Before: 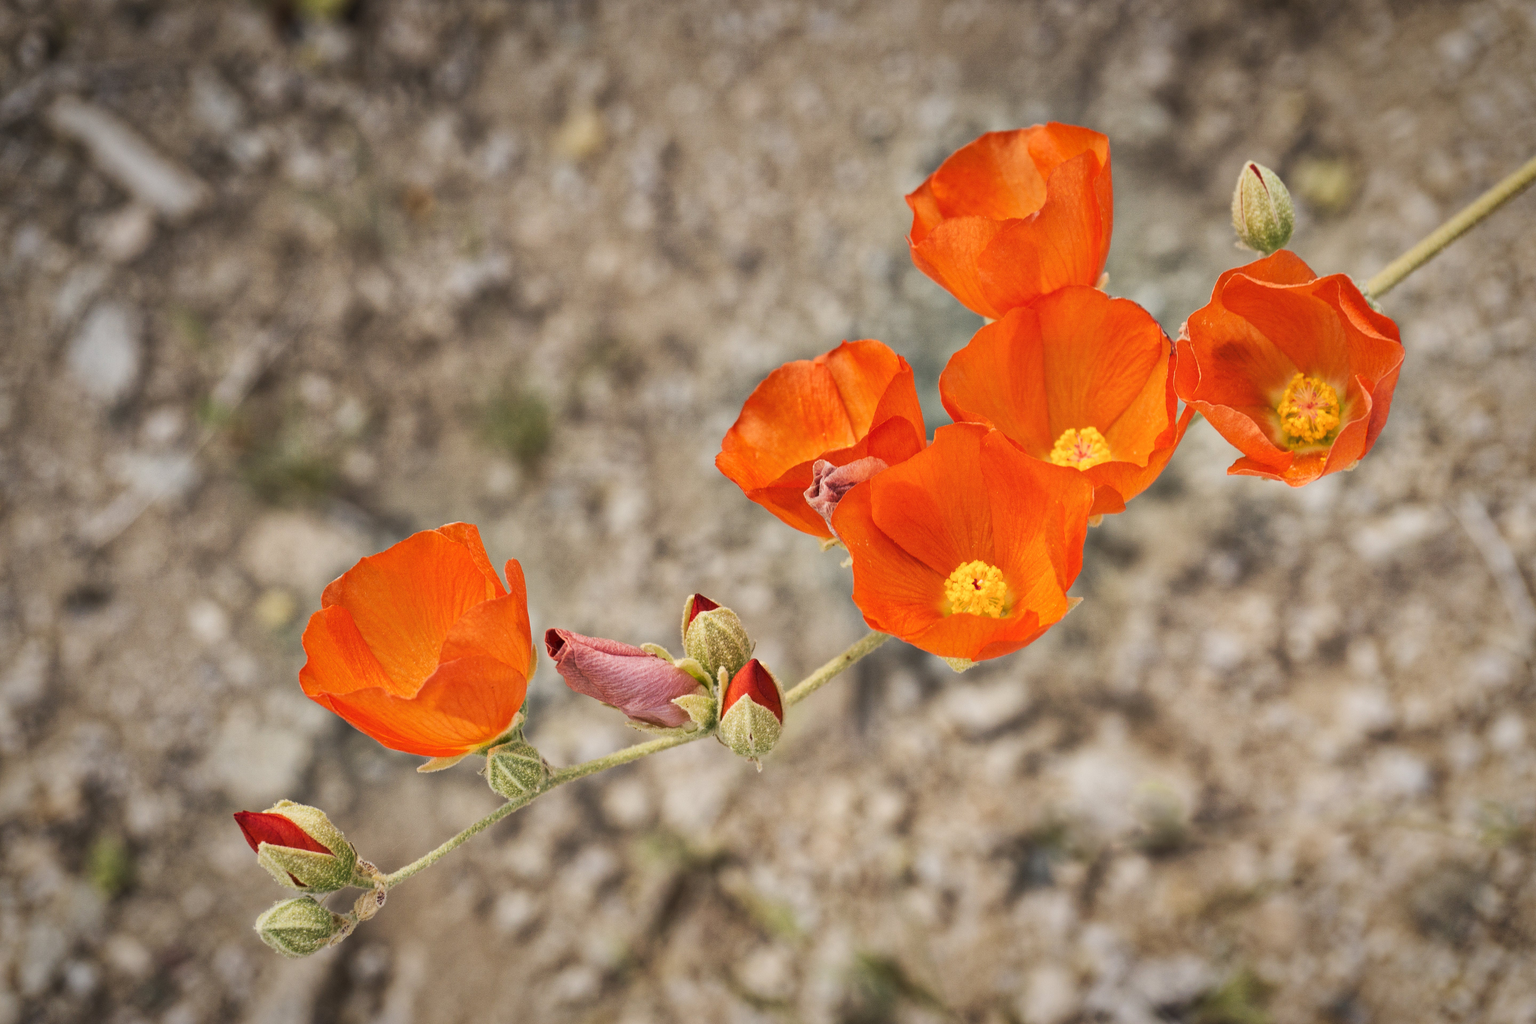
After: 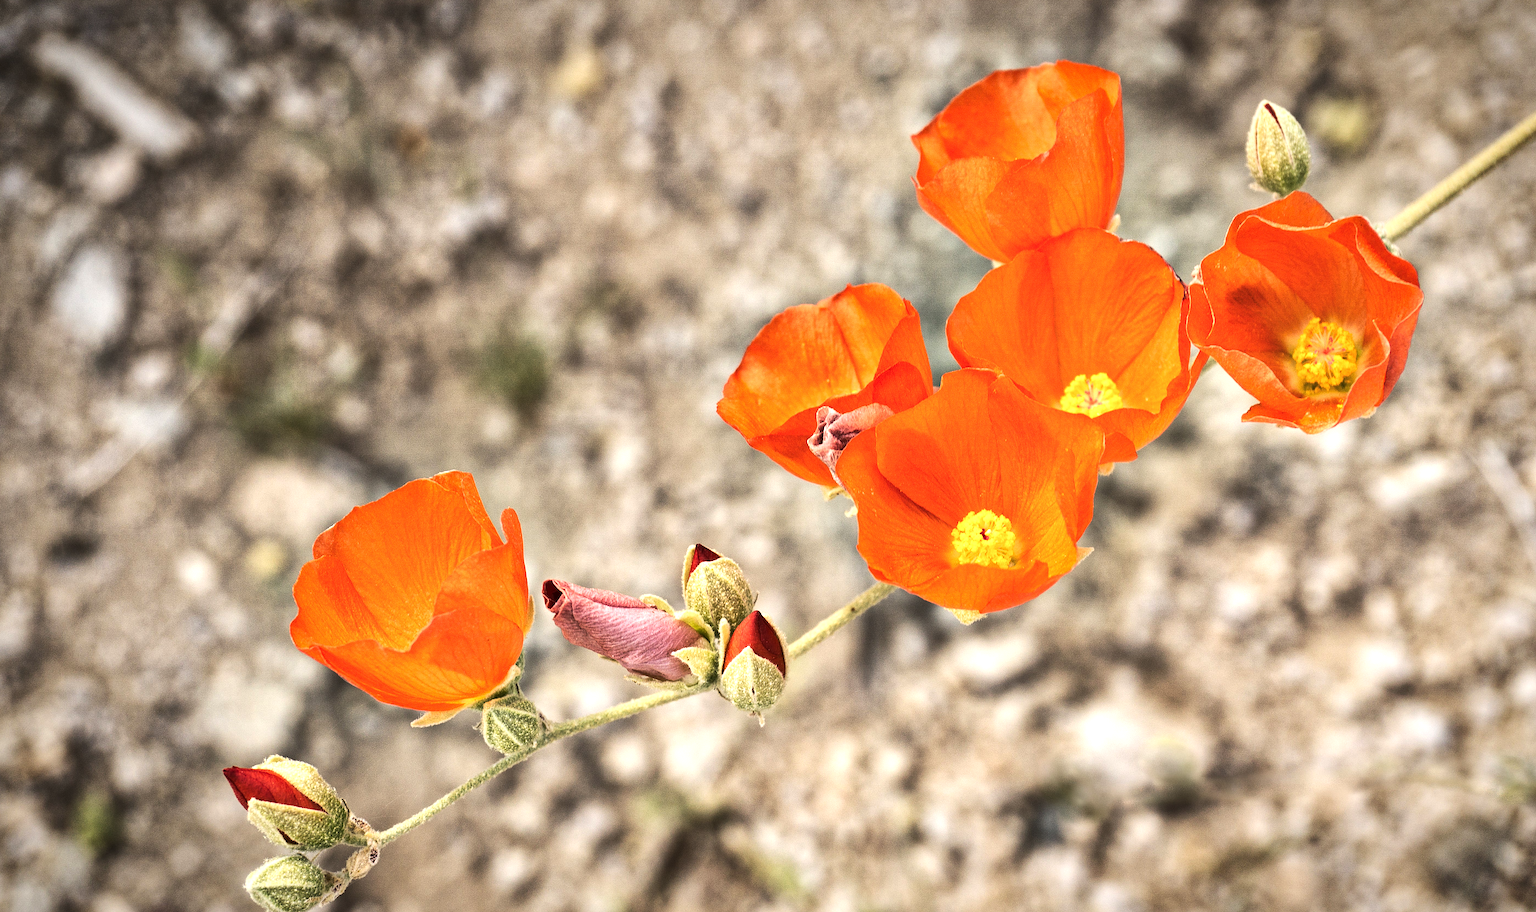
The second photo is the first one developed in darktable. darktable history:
sharpen: on, module defaults
tone equalizer: -8 EV -1.12 EV, -7 EV -1.03 EV, -6 EV -0.872 EV, -5 EV -0.591 EV, -3 EV 0.563 EV, -2 EV 0.841 EV, -1 EV 1.01 EV, +0 EV 1.06 EV, edges refinement/feathering 500, mask exposure compensation -1.57 EV, preserve details no
crop: left 1.086%, top 6.201%, right 1.357%, bottom 6.864%
